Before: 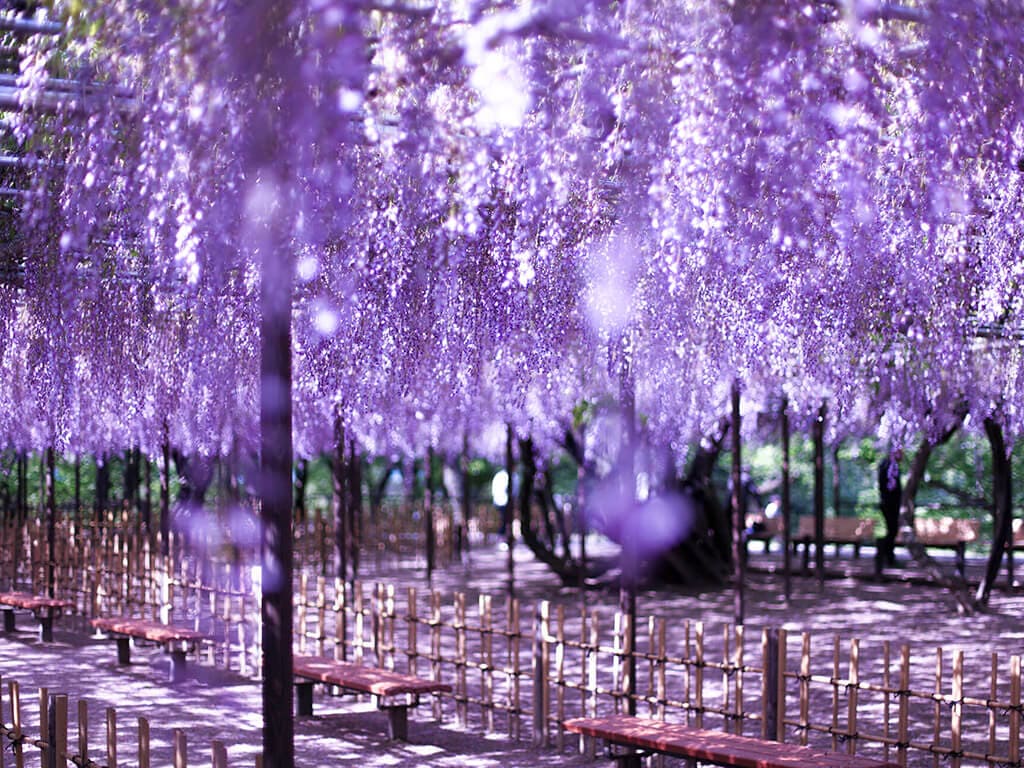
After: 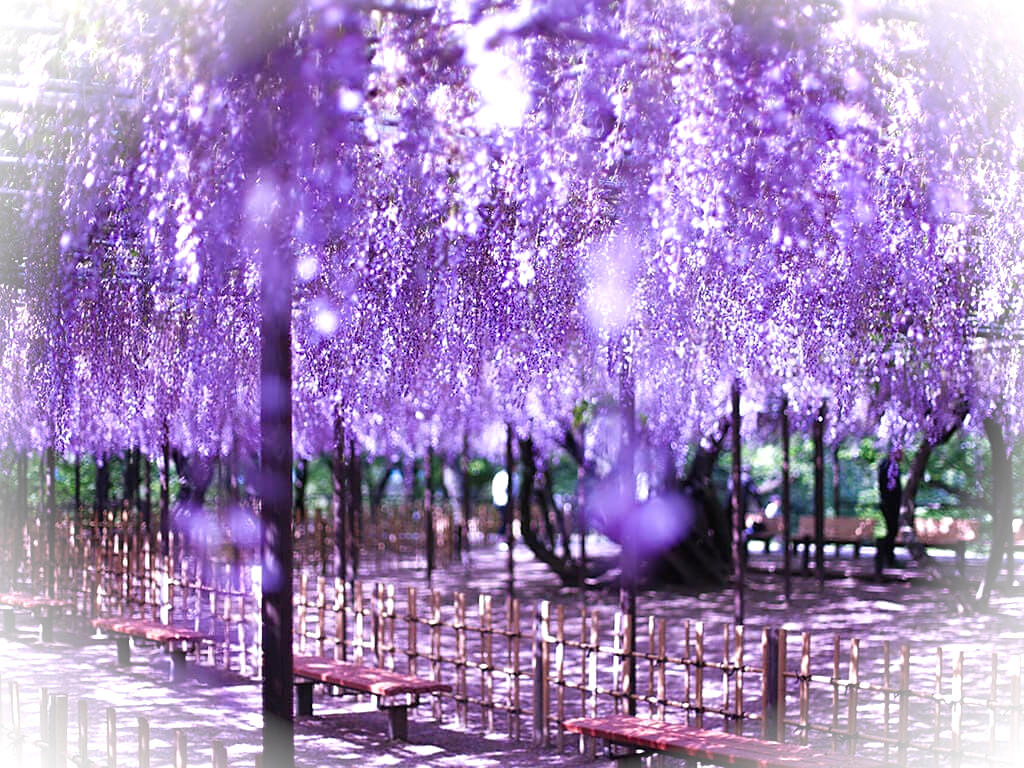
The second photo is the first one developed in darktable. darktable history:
color balance rgb: global offset › luminance 0.223%, perceptual saturation grading › global saturation 17.455%, global vibrance 9.406%
vignetting: fall-off start 89.15%, fall-off radius 44.06%, brightness 1, saturation -0.493, width/height ratio 1.157, unbound false
sharpen: amount 0.201
exposure: exposure 0.201 EV, compensate highlight preservation false
